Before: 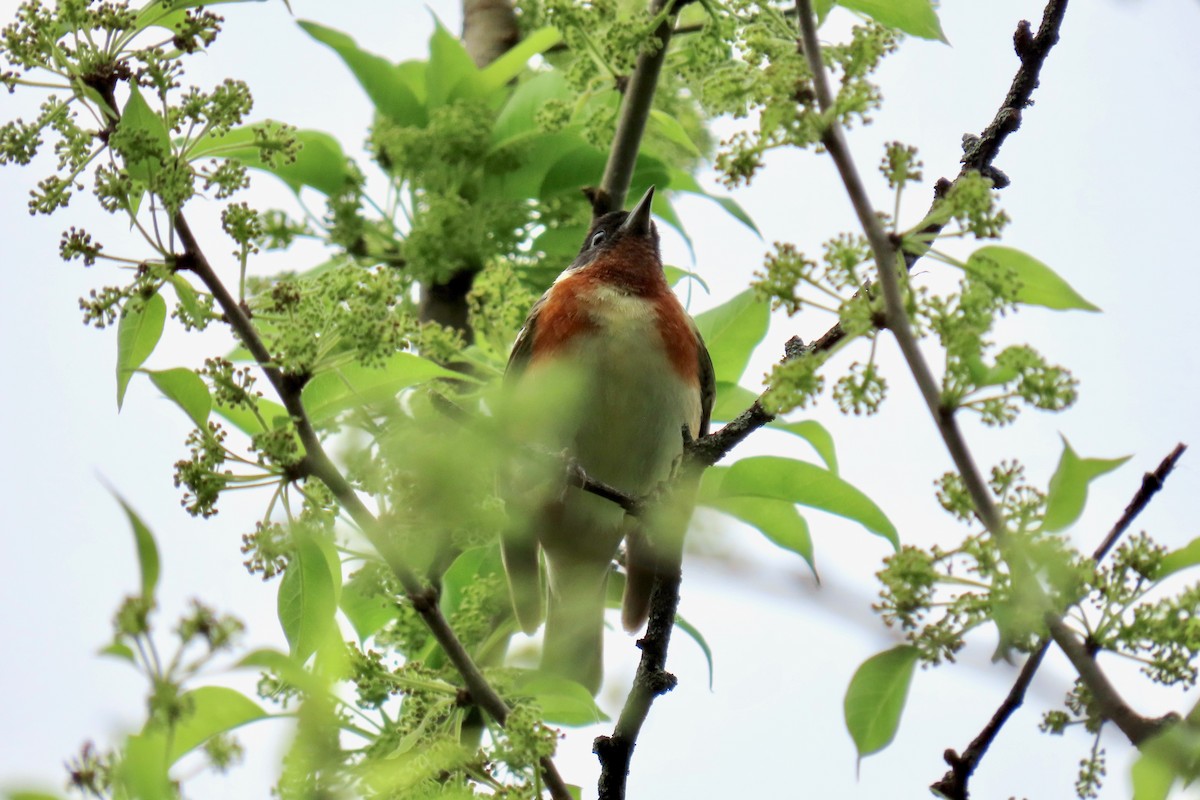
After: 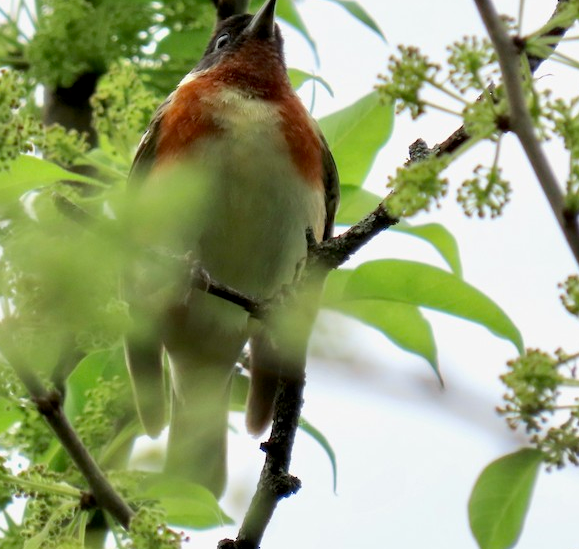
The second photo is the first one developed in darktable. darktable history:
crop: left 31.411%, top 24.706%, right 20.303%, bottom 6.55%
